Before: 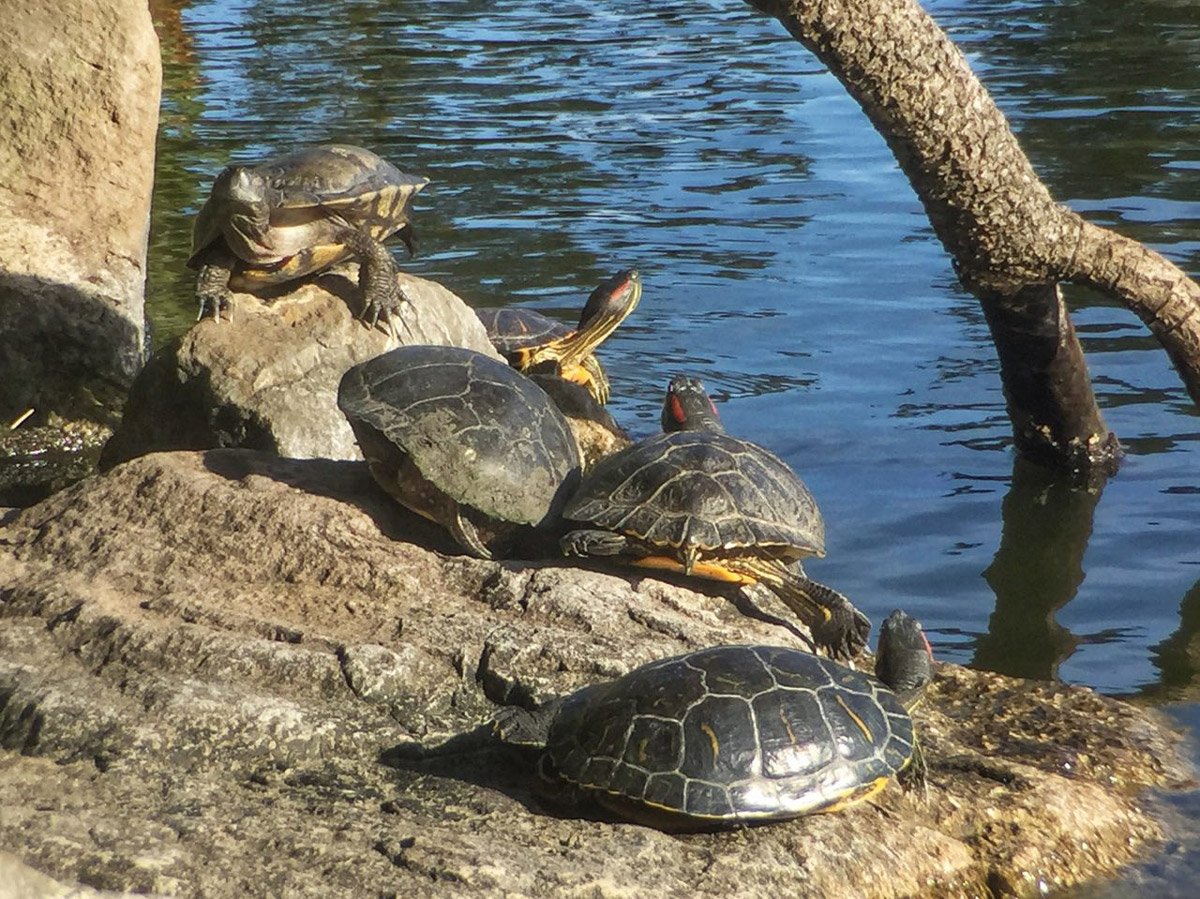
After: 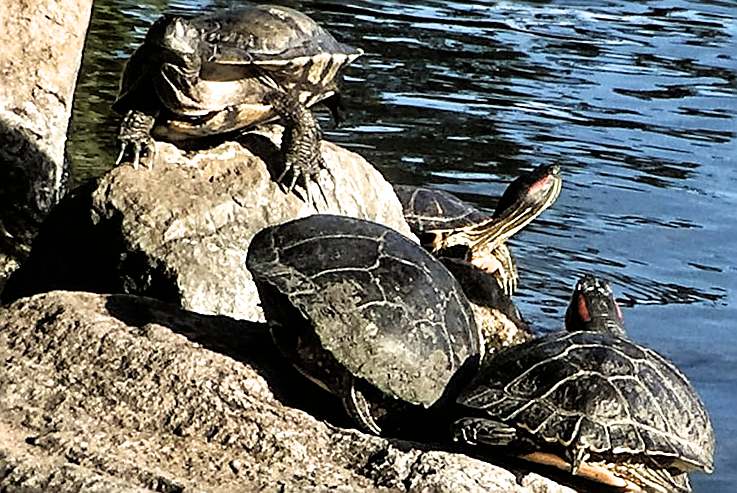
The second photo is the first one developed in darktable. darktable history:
sharpen: amount 1.018
crop and rotate: angle -6.76°, left 2.059%, top 6.607%, right 27.237%, bottom 30.257%
filmic rgb: black relative exposure -3.63 EV, white relative exposure 2.12 EV, threshold 3.01 EV, hardness 3.64, color science v6 (2022), enable highlight reconstruction true
